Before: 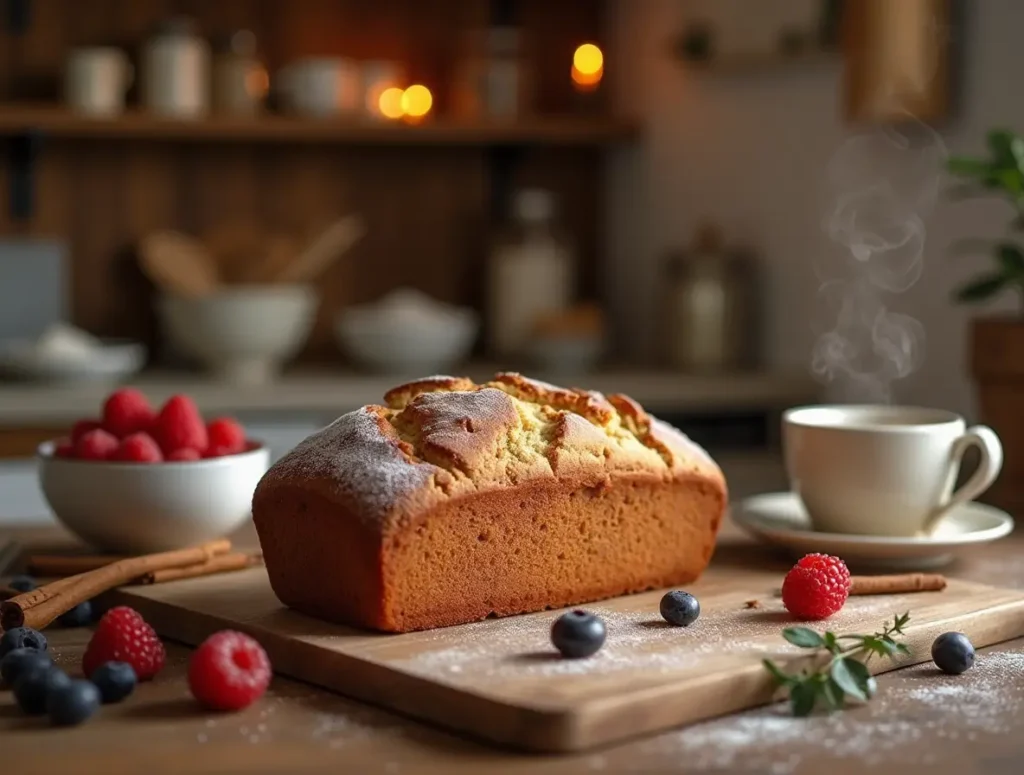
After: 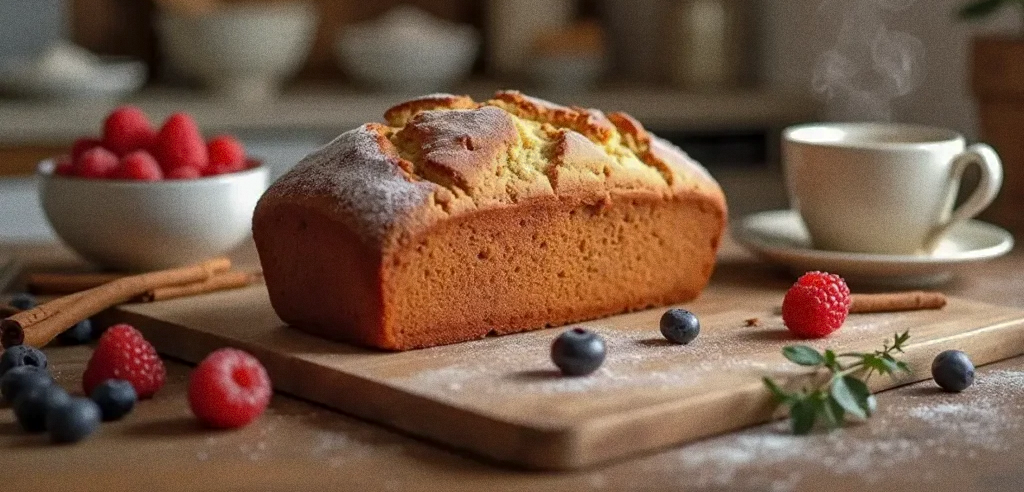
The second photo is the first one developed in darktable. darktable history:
crop and rotate: top 36.435%
grain: coarseness 0.09 ISO
local contrast: mode bilateral grid, contrast 28, coarseness 16, detail 115%, midtone range 0.2
shadows and highlights: shadows 40, highlights -60
